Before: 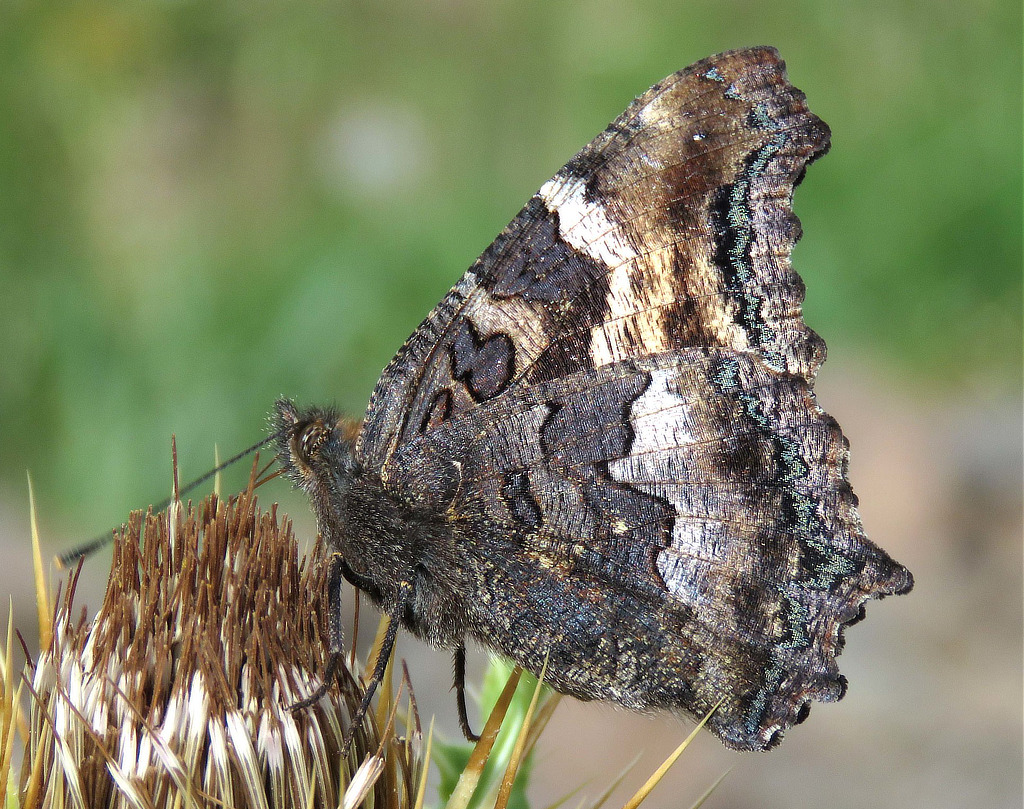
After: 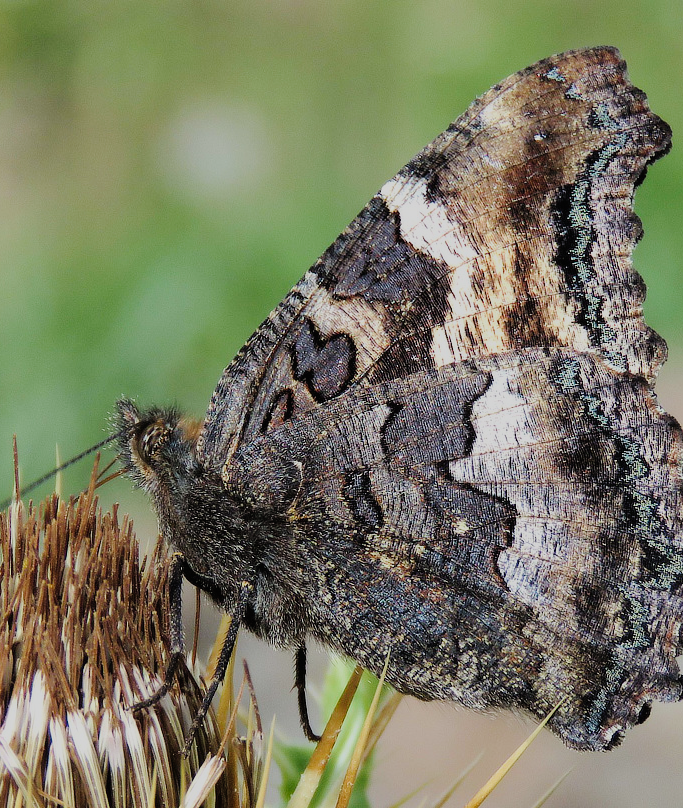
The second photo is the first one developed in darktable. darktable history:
tone curve: curves: ch0 [(0, 0.008) (0.107, 0.091) (0.283, 0.287) (0.461, 0.498) (0.64, 0.679) (0.822, 0.841) (0.998, 0.978)]; ch1 [(0, 0) (0.316, 0.349) (0.466, 0.442) (0.502, 0.5) (0.527, 0.519) (0.561, 0.553) (0.608, 0.629) (0.669, 0.704) (0.859, 0.899) (1, 1)]; ch2 [(0, 0) (0.33, 0.301) (0.421, 0.443) (0.473, 0.498) (0.502, 0.504) (0.522, 0.525) (0.592, 0.61) (0.705, 0.7) (1, 1)], preserve colors none
exposure: compensate highlight preservation false
crop and rotate: left 15.539%, right 17.69%
filmic rgb: black relative exposure -7.17 EV, white relative exposure 5.37 EV, hardness 3.03
